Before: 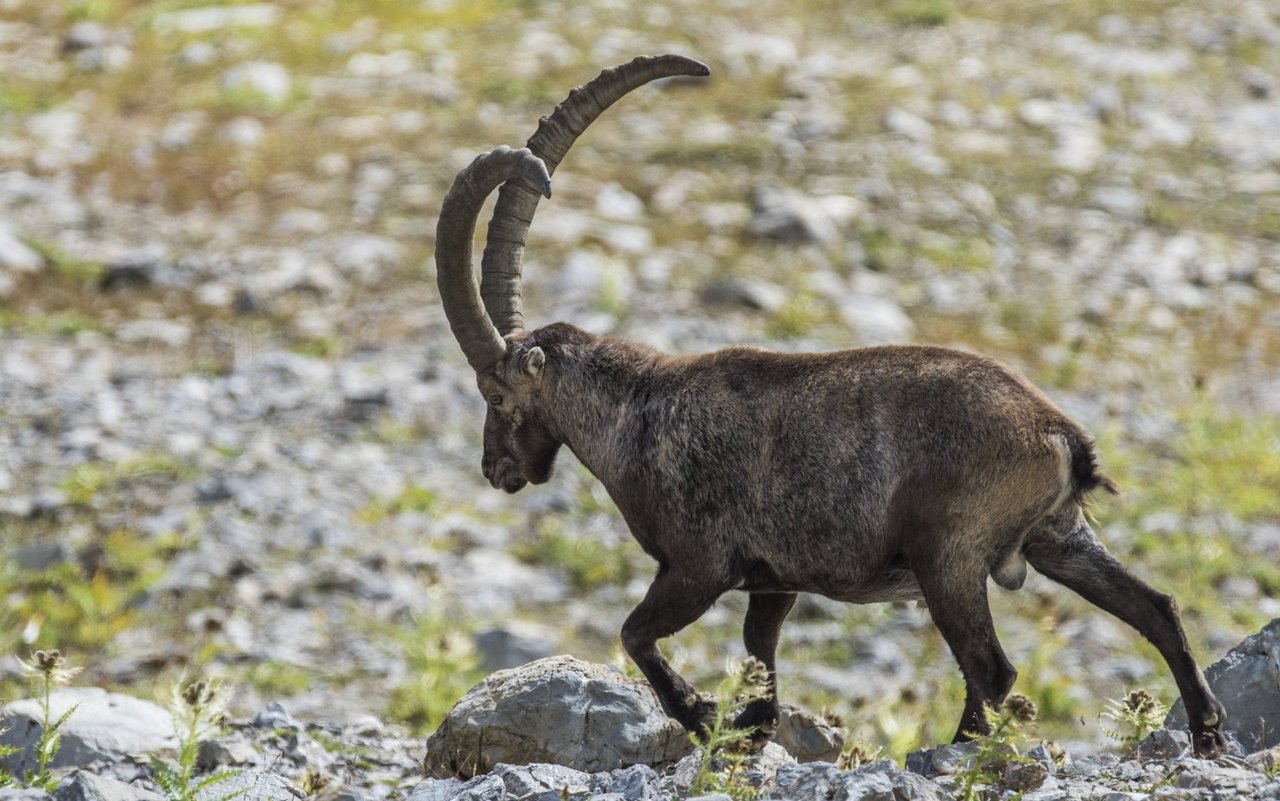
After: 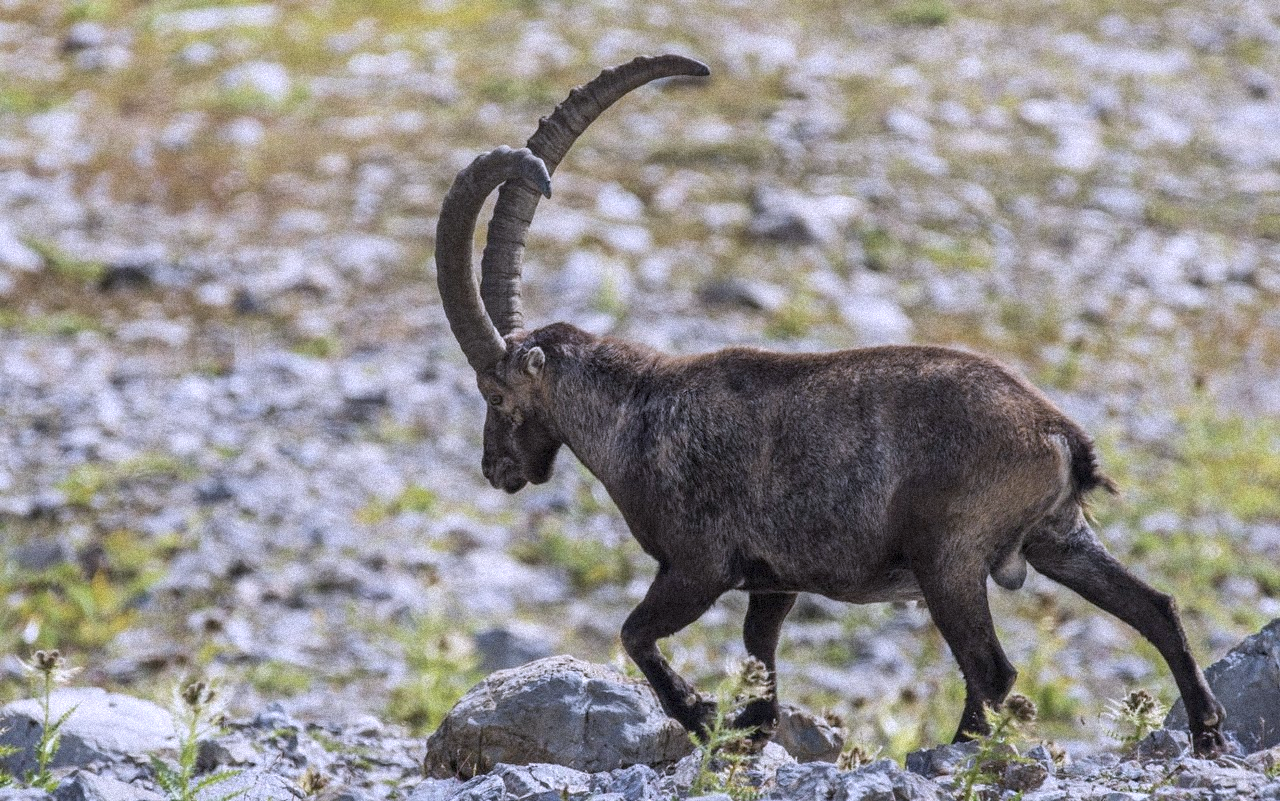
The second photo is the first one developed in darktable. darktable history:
color calibration: illuminant as shot in camera, x 0.363, y 0.385, temperature 4528.04 K
grain: strength 35%, mid-tones bias 0%
